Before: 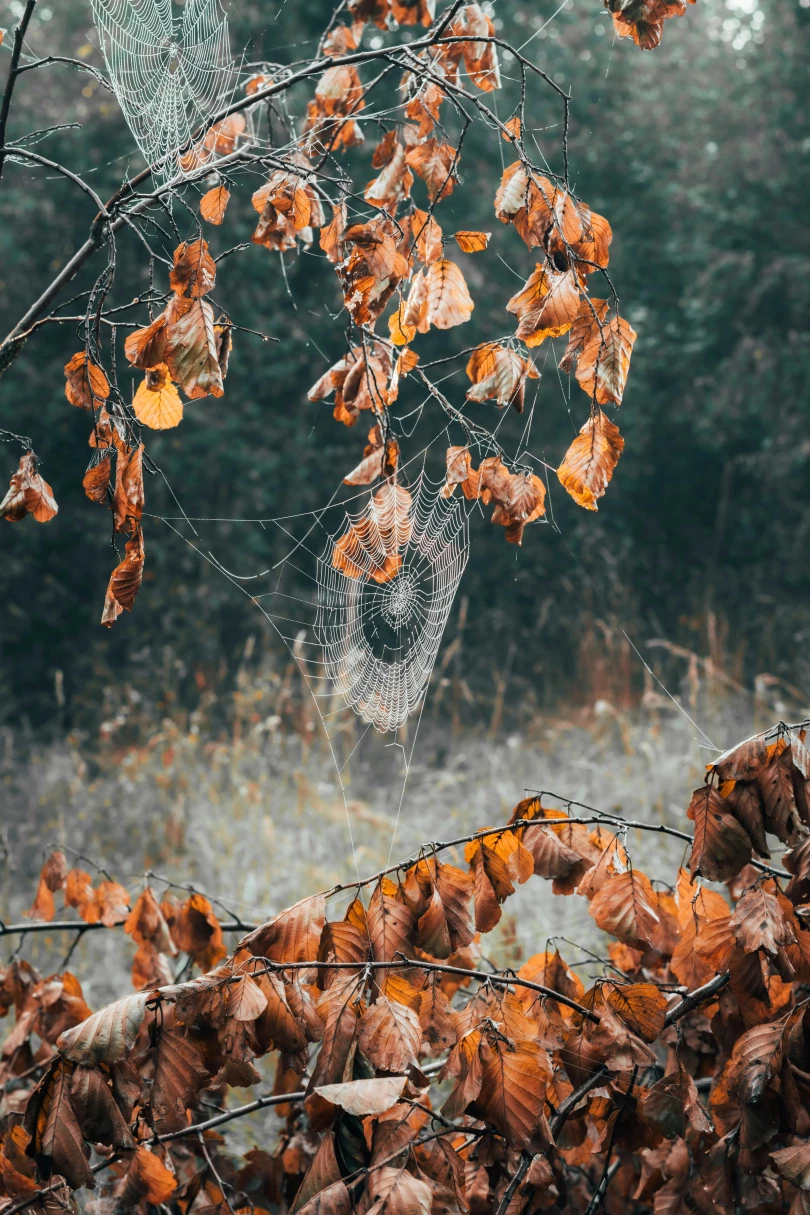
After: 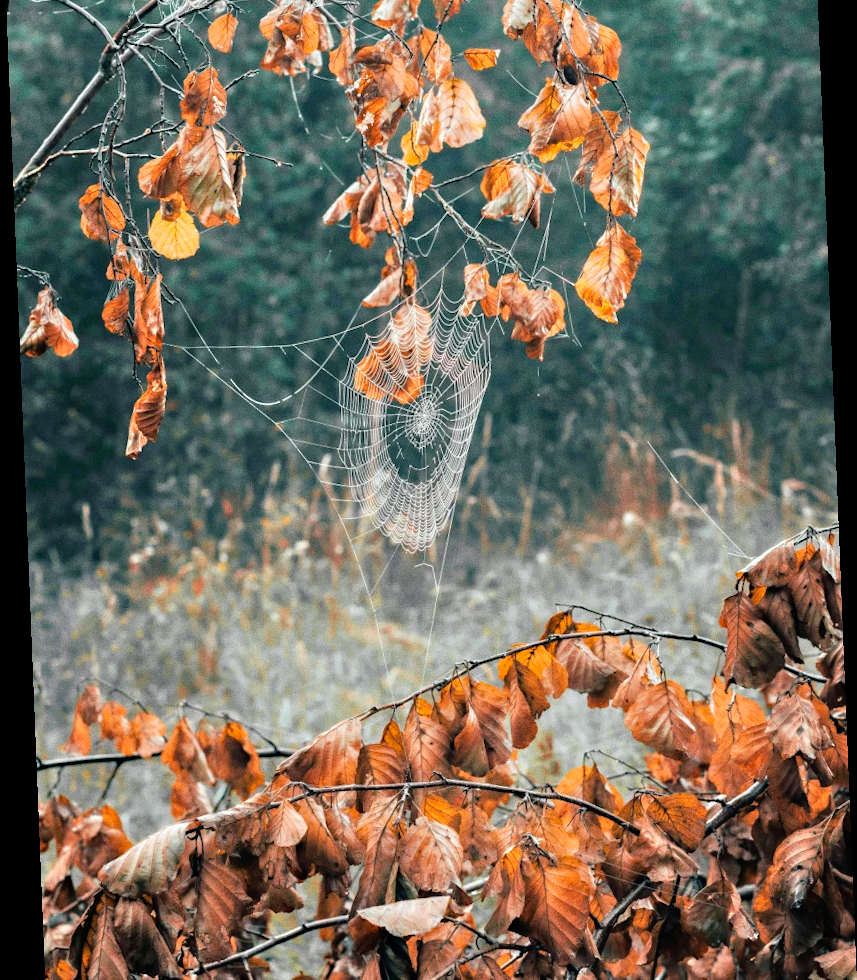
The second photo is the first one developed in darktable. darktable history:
haze removal: compatibility mode true, adaptive false
tone equalizer: -7 EV 0.15 EV, -6 EV 0.6 EV, -5 EV 1.15 EV, -4 EV 1.33 EV, -3 EV 1.15 EV, -2 EV 0.6 EV, -1 EV 0.15 EV, mask exposure compensation -0.5 EV
grain: on, module defaults
rotate and perspective: rotation -2.29°, automatic cropping off
crop and rotate: top 15.774%, bottom 5.506%
